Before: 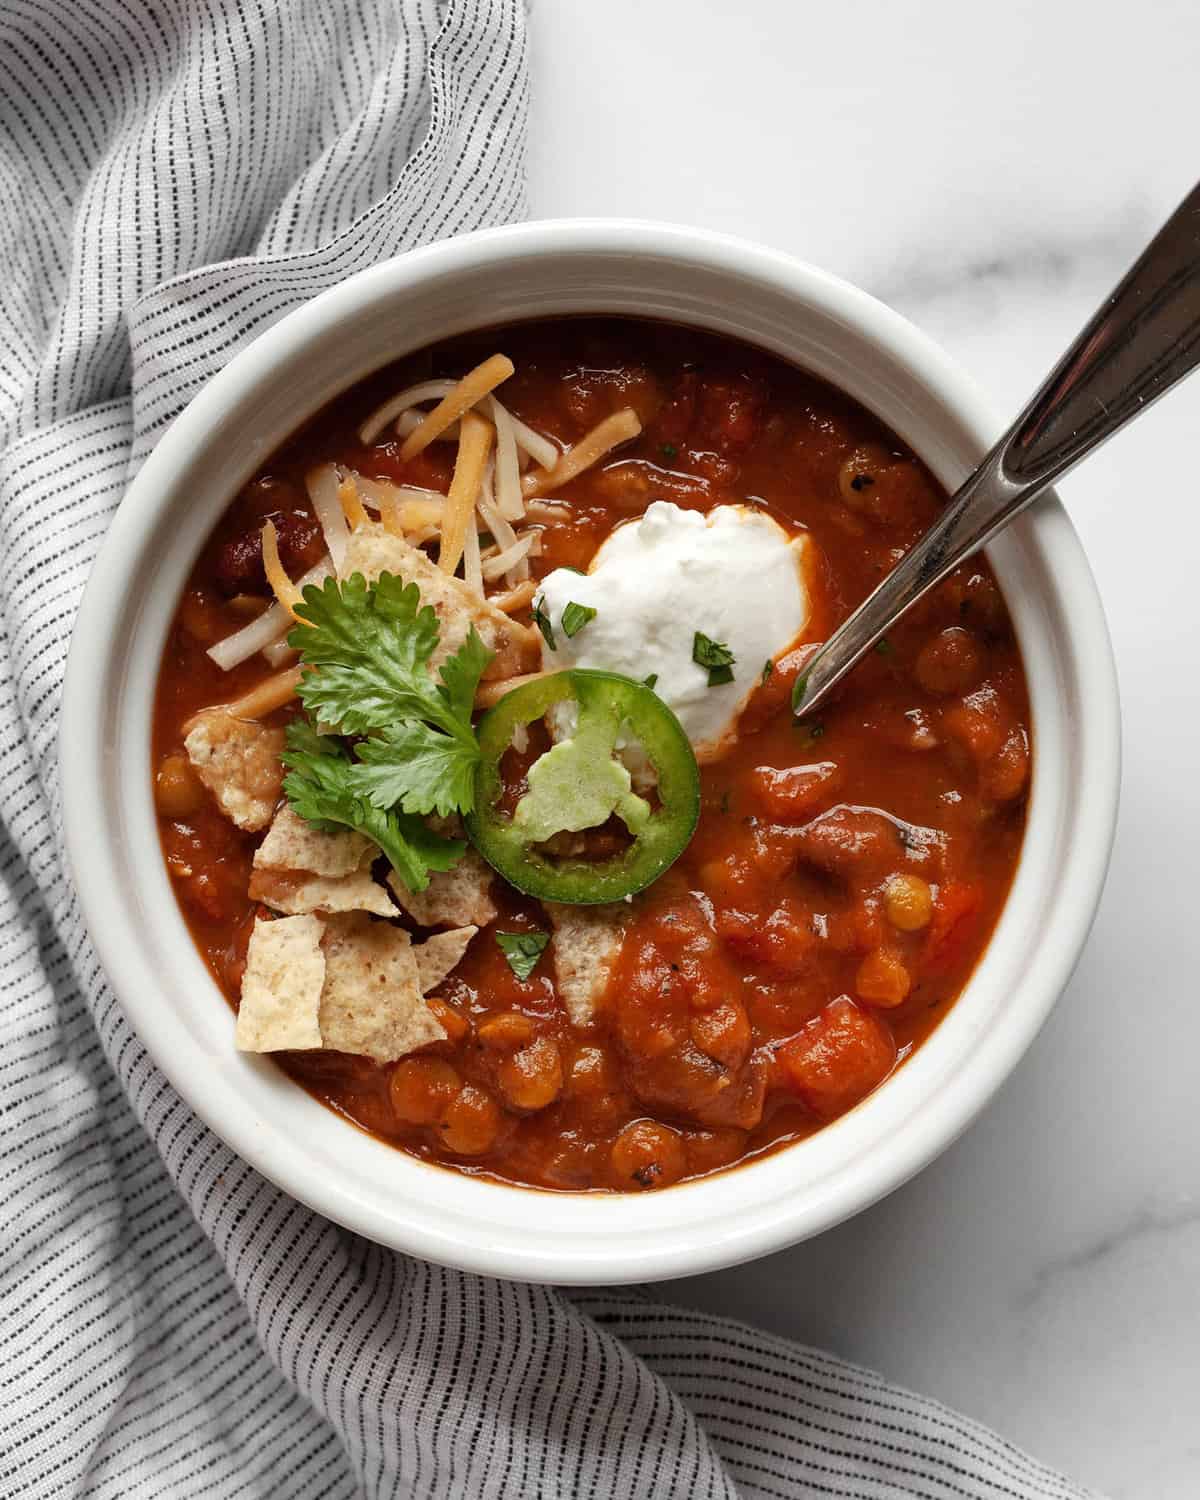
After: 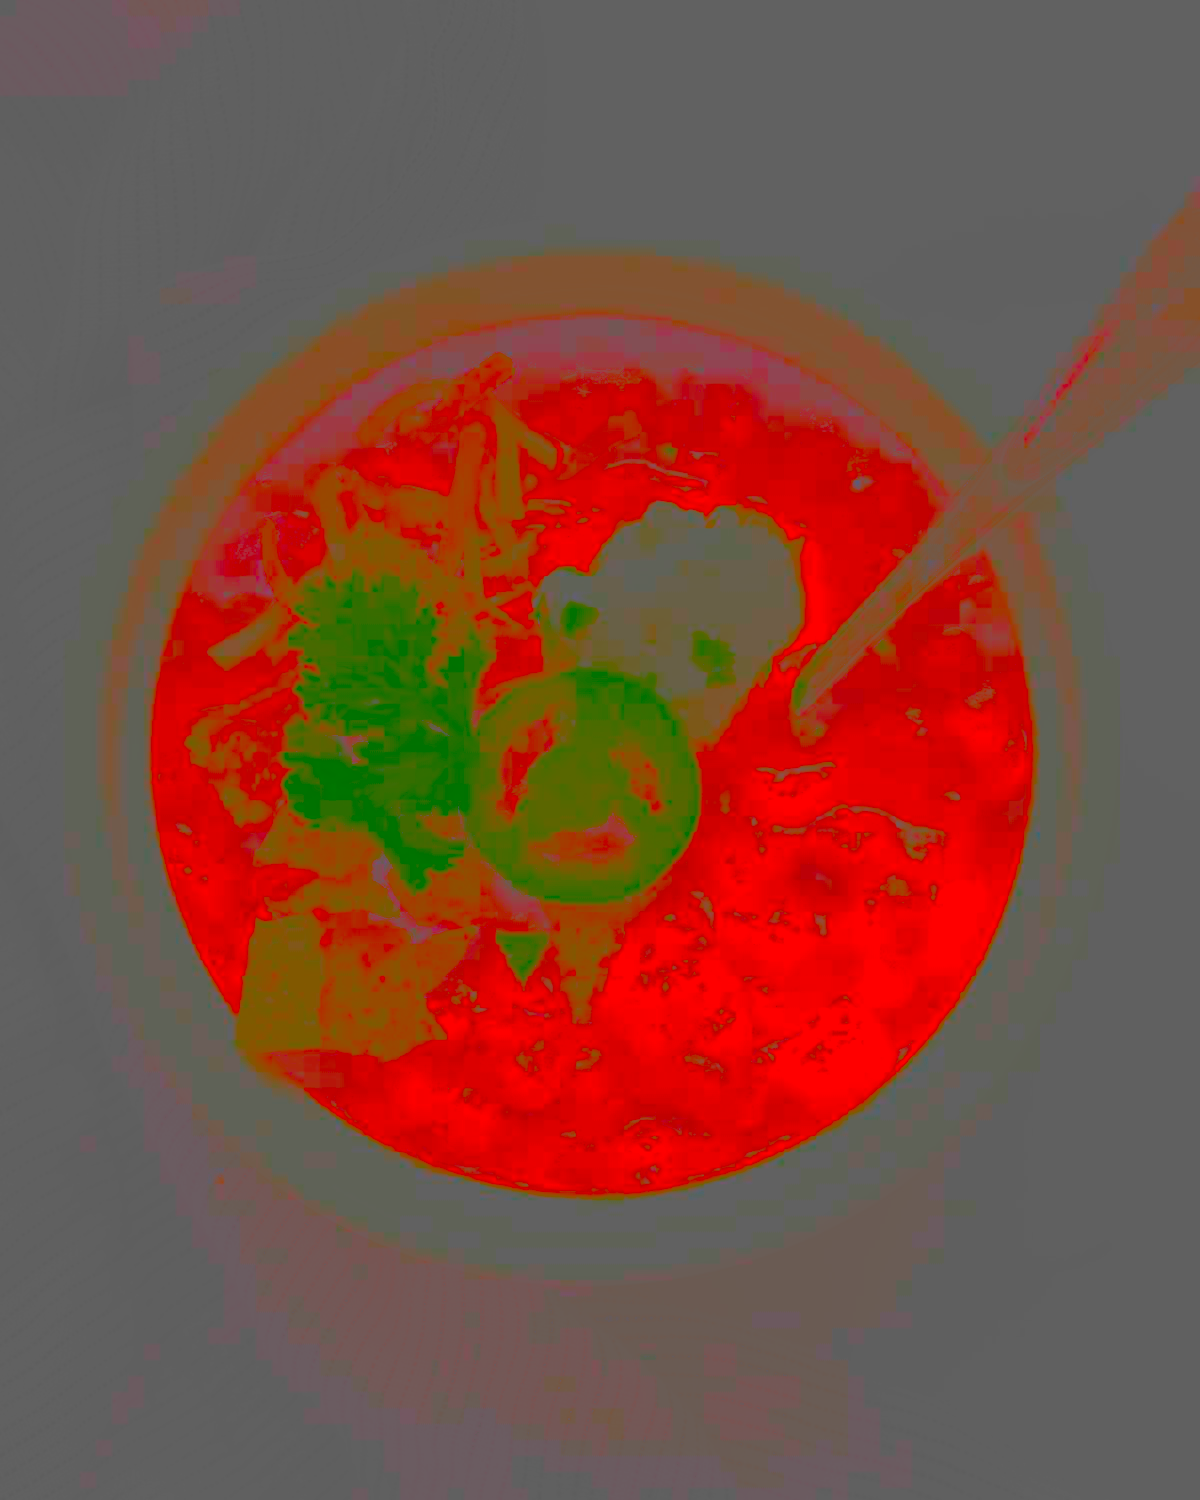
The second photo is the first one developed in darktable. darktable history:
contrast brightness saturation: contrast -0.988, brightness -0.158, saturation 0.762
exposure: black level correction 0.001, exposure 1.051 EV, compensate exposure bias true, compensate highlight preservation false
